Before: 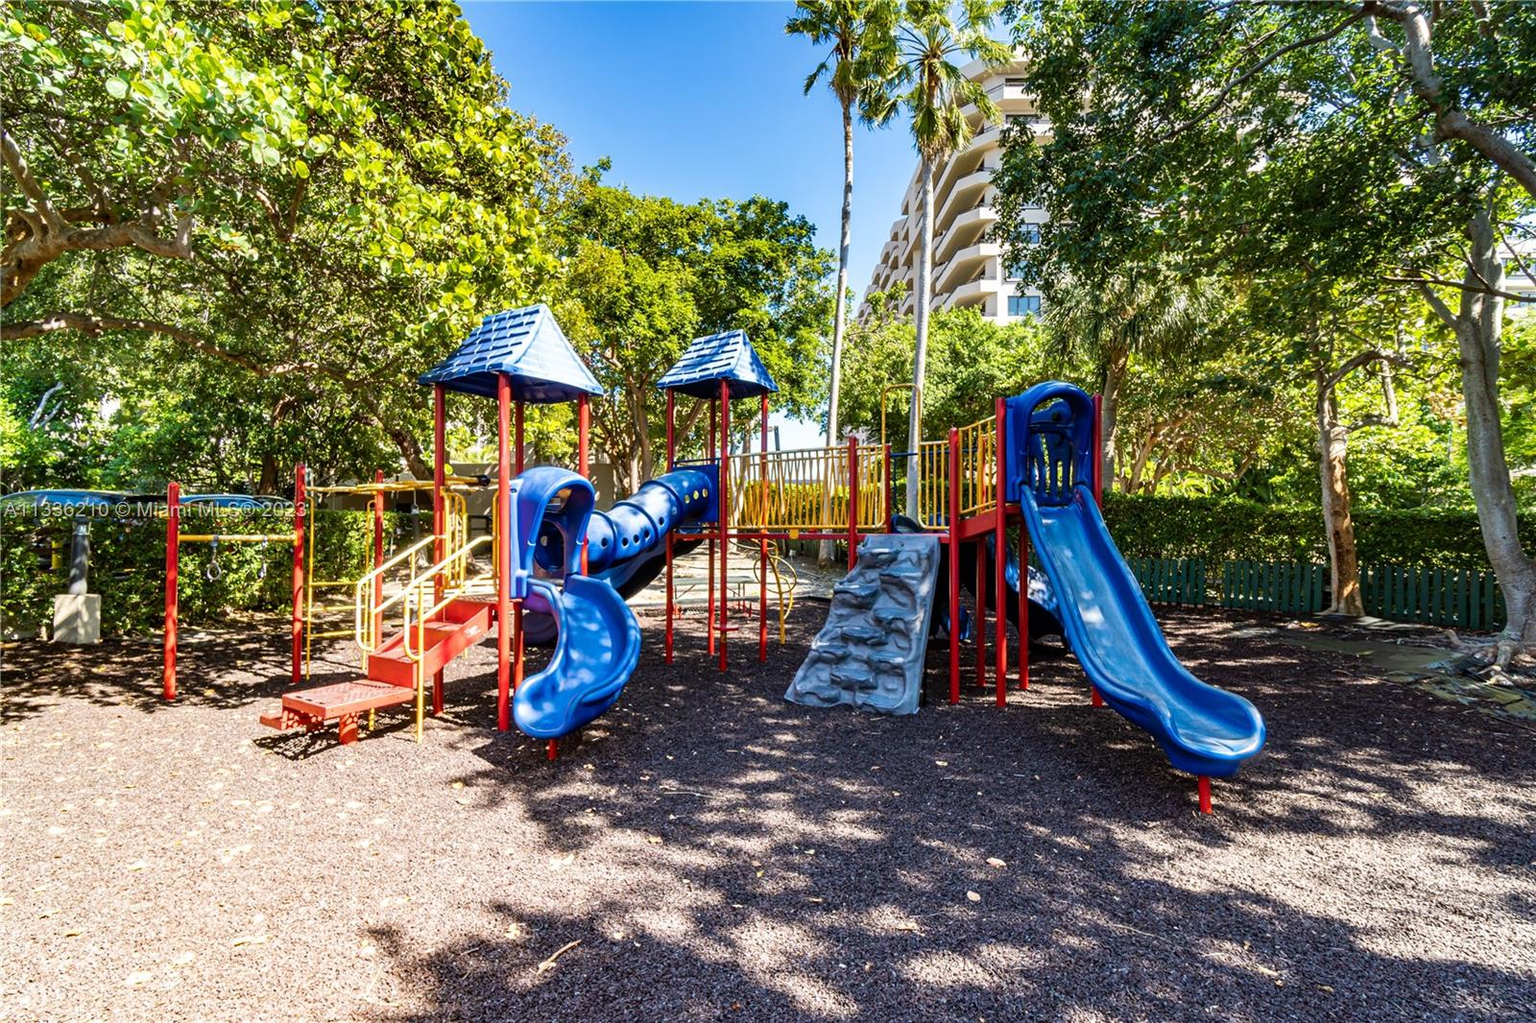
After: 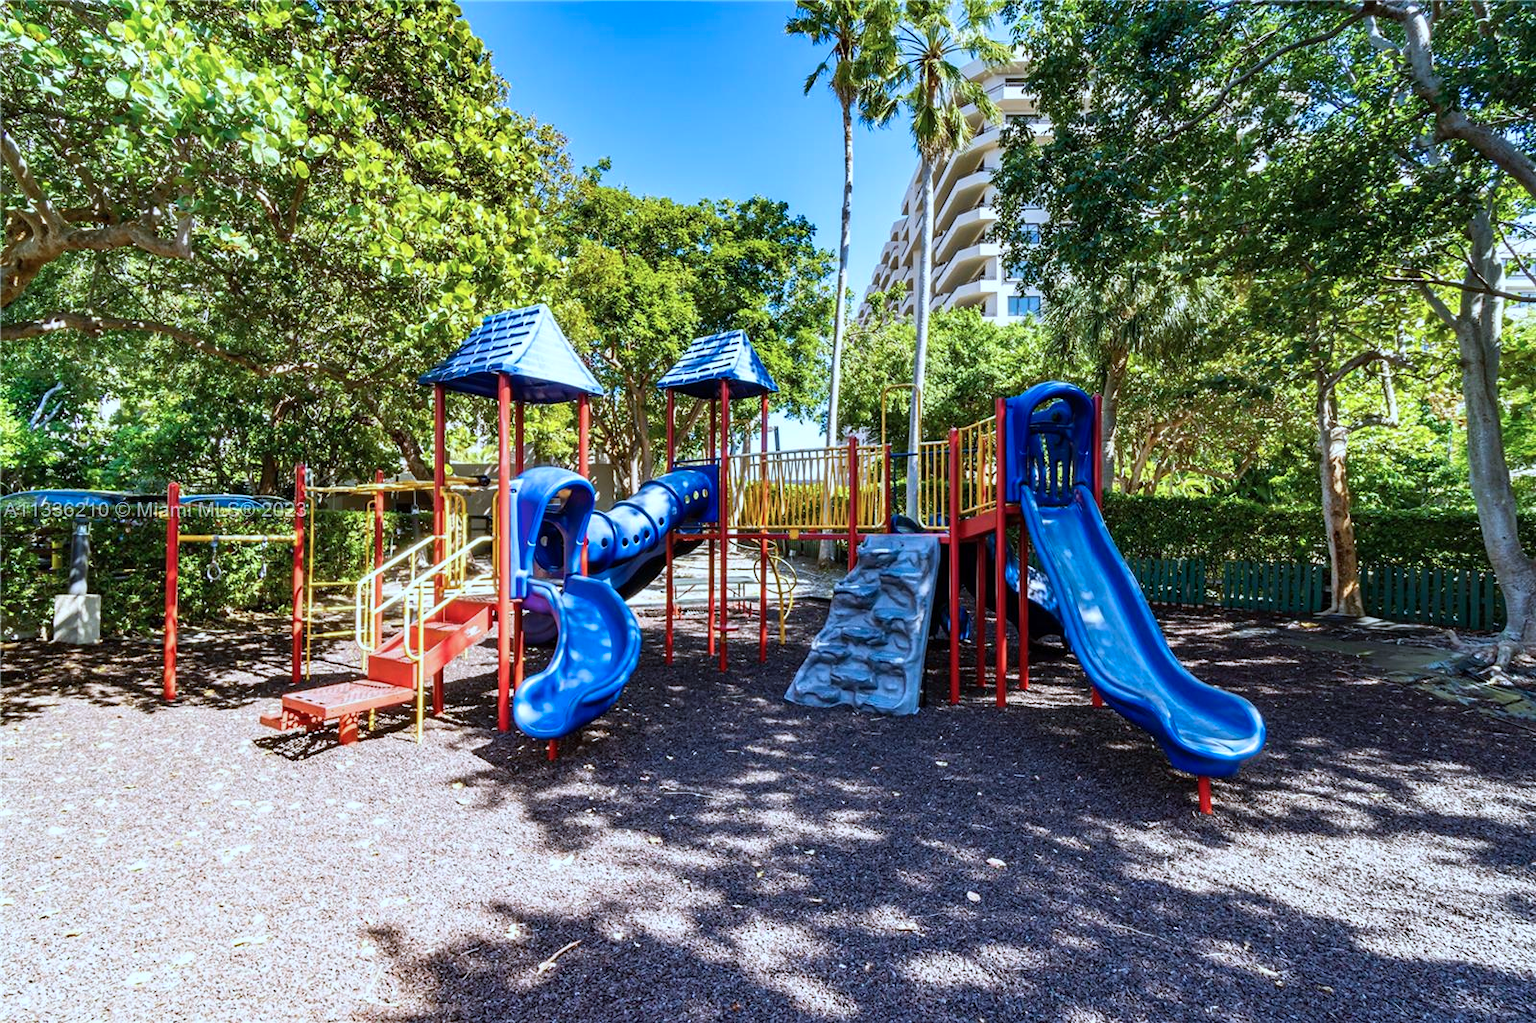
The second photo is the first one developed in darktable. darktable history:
color calibration: x 0.38, y 0.391, temperature 4085.89 K
